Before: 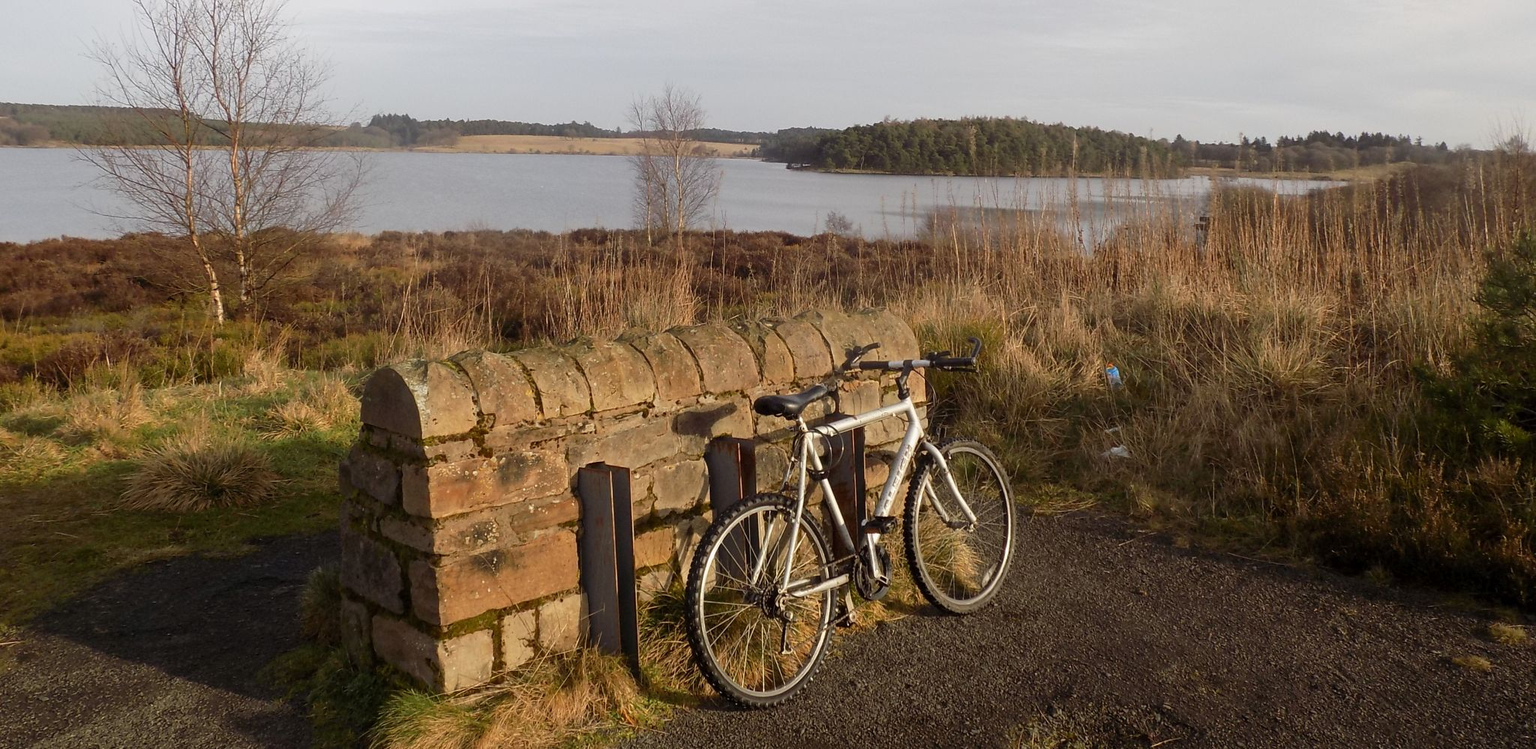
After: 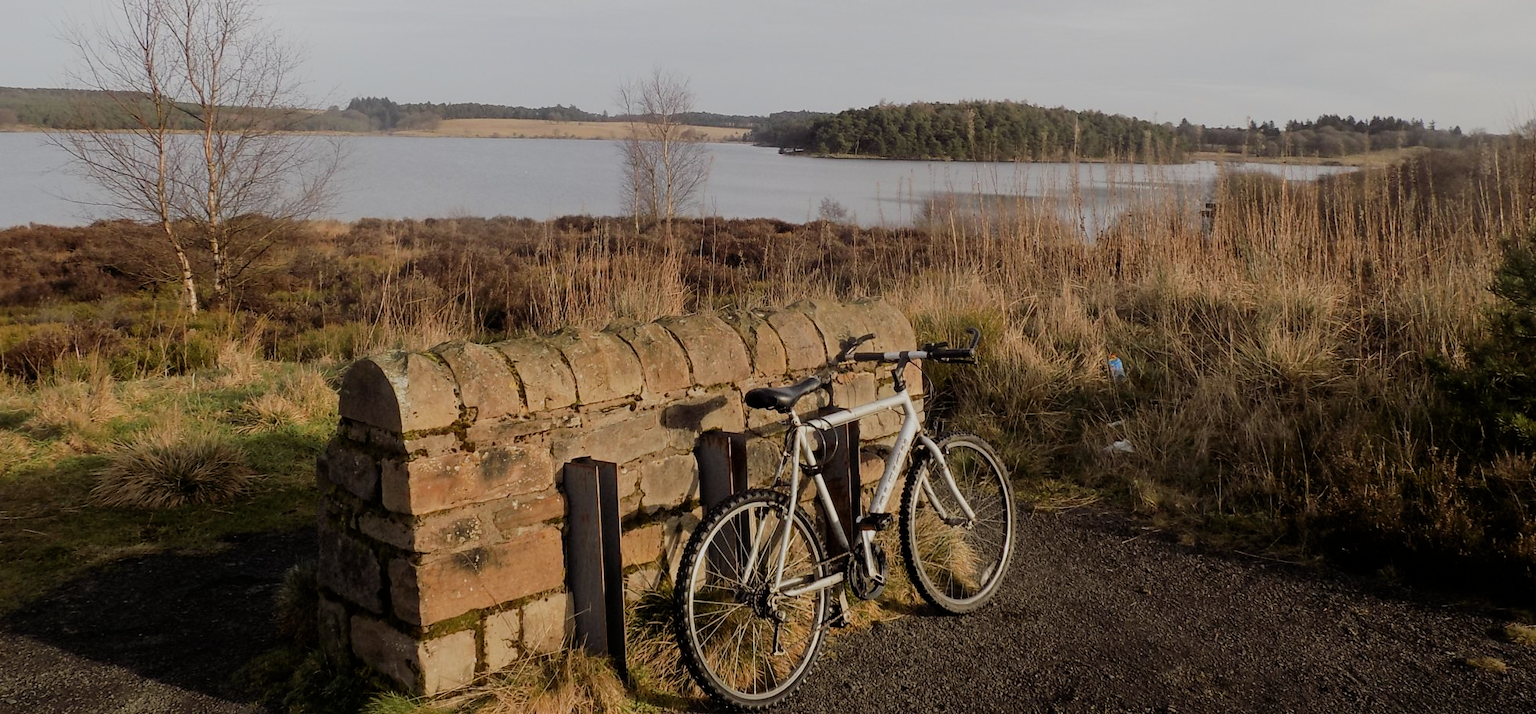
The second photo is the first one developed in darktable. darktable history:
filmic rgb: black relative exposure -7.16 EV, white relative exposure 5.38 EV, hardness 3.02
crop: left 2.159%, top 2.743%, right 1.017%, bottom 4.873%
contrast brightness saturation: saturation -0.059
